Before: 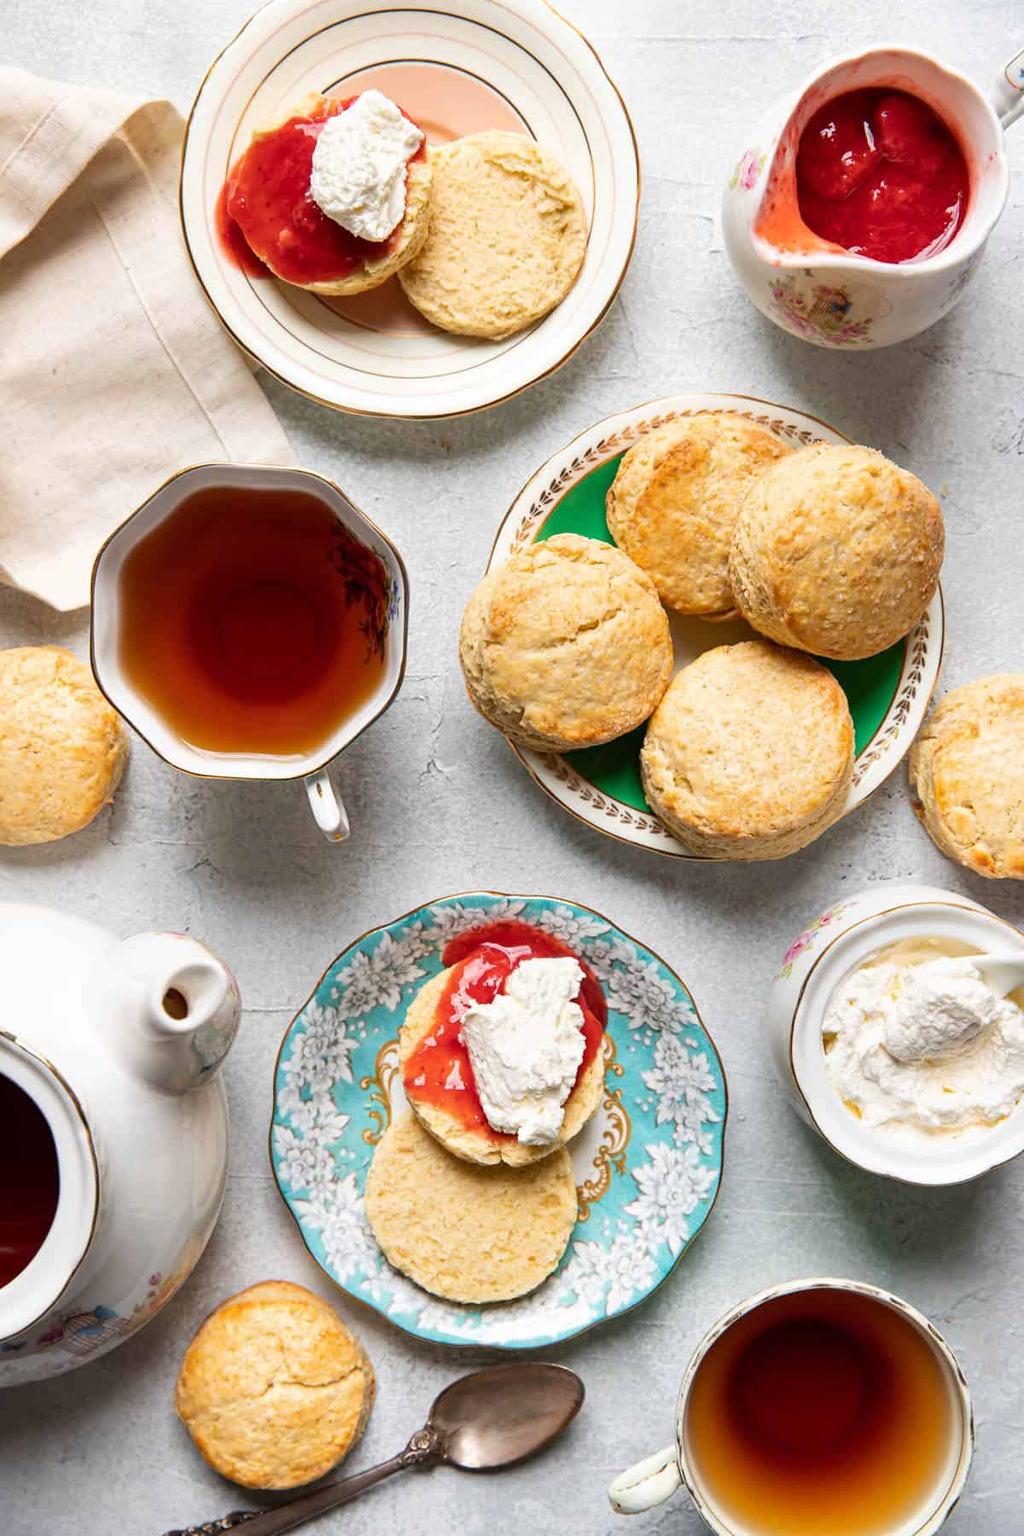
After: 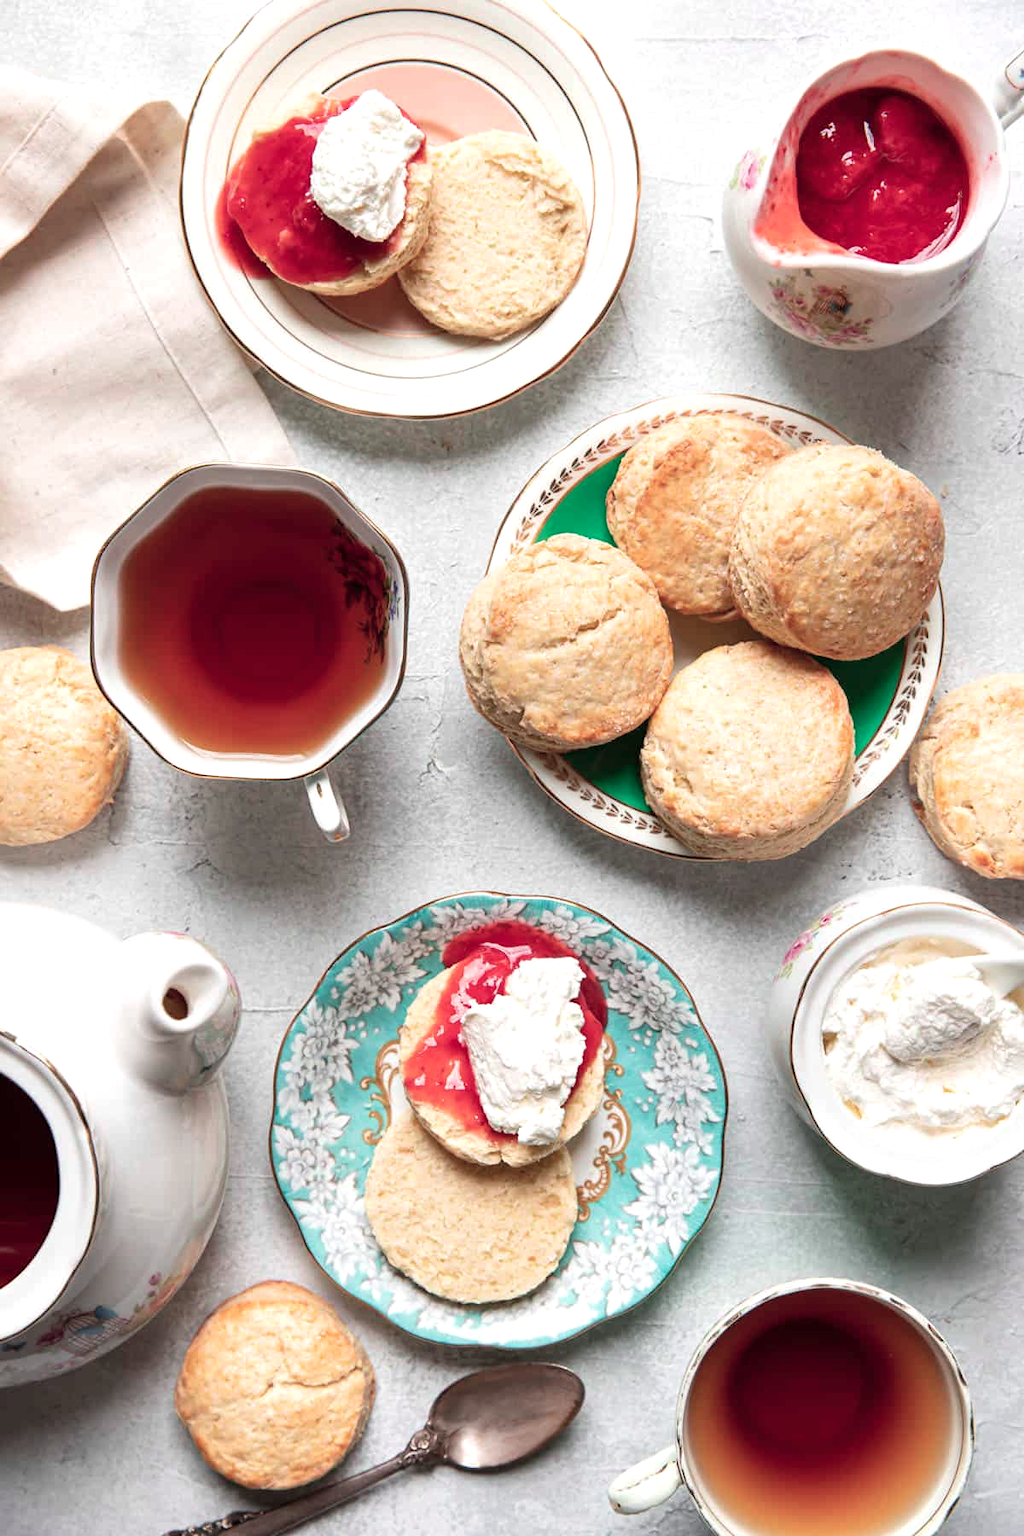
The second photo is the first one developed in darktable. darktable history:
exposure: exposure 0.207 EV, compensate highlight preservation false
color contrast: blue-yellow contrast 0.62
